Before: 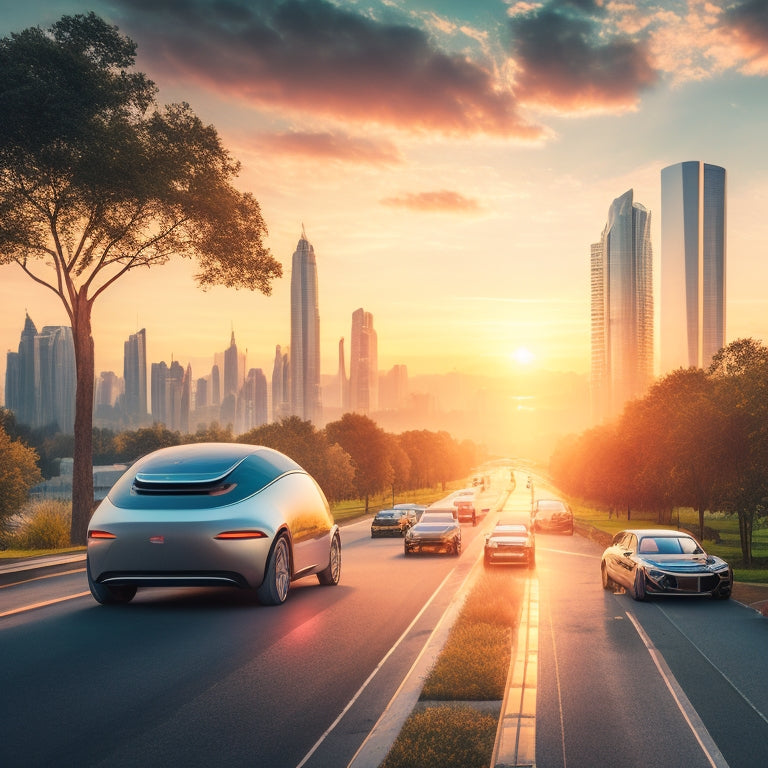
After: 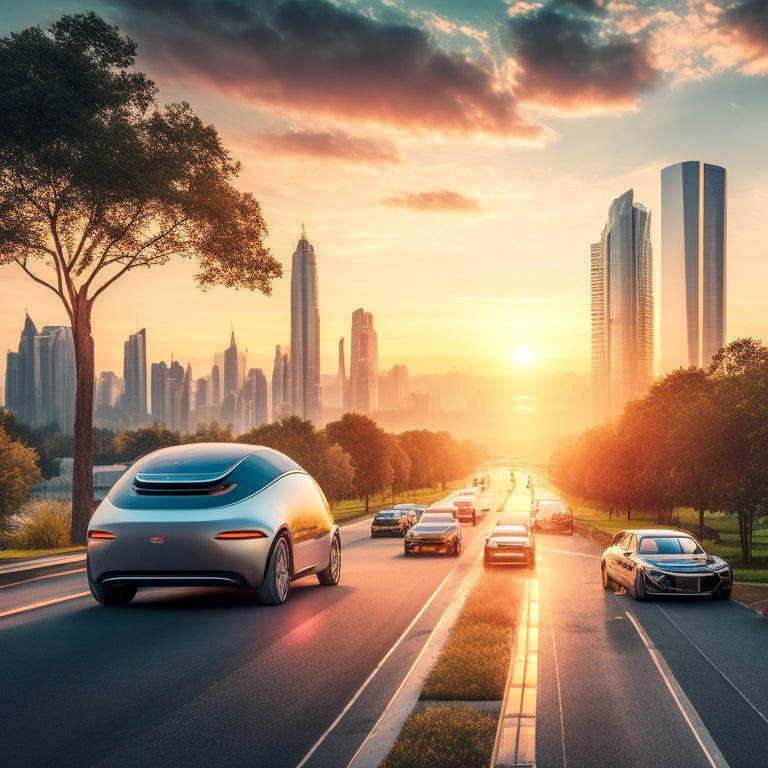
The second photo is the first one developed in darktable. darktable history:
contrast brightness saturation: contrast 0.034, brightness -0.038
local contrast: detail 130%
